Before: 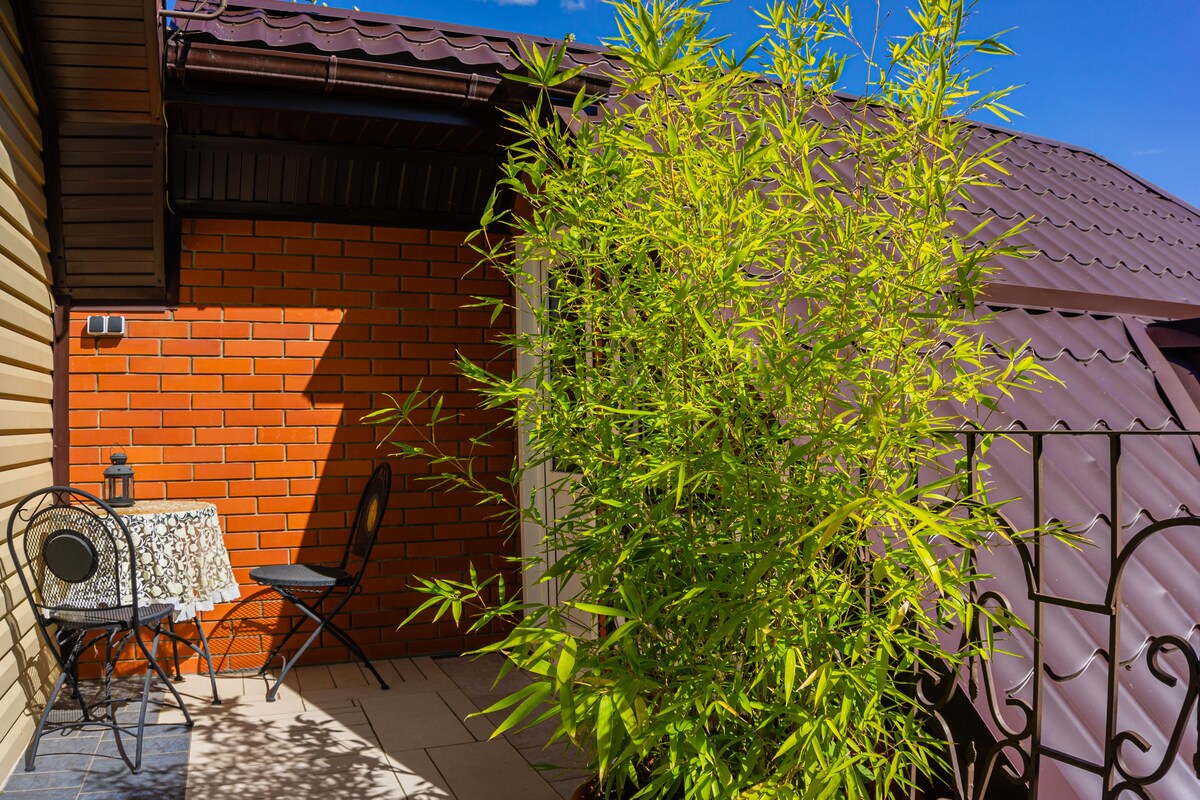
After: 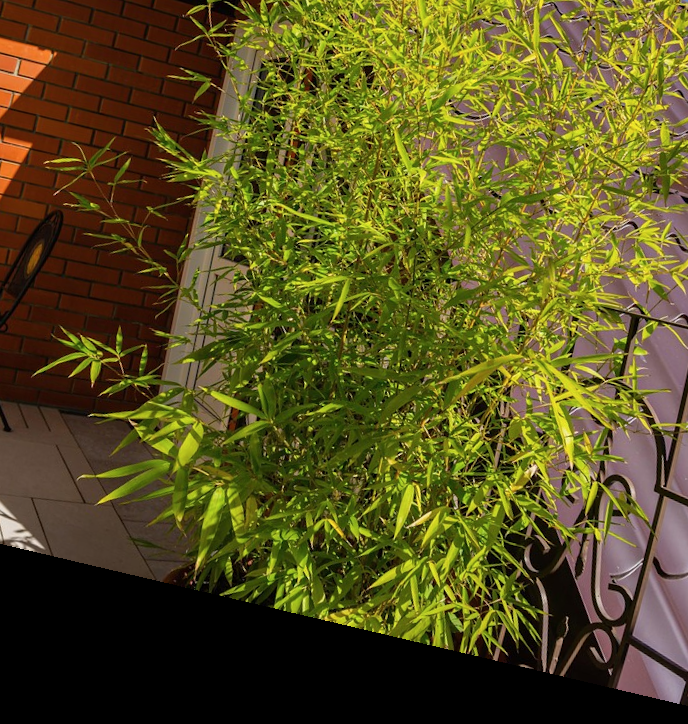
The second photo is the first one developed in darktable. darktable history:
contrast brightness saturation: saturation -0.05
rotate and perspective: rotation 13.27°, automatic cropping off
crop and rotate: left 29.237%, top 31.152%, right 19.807%
